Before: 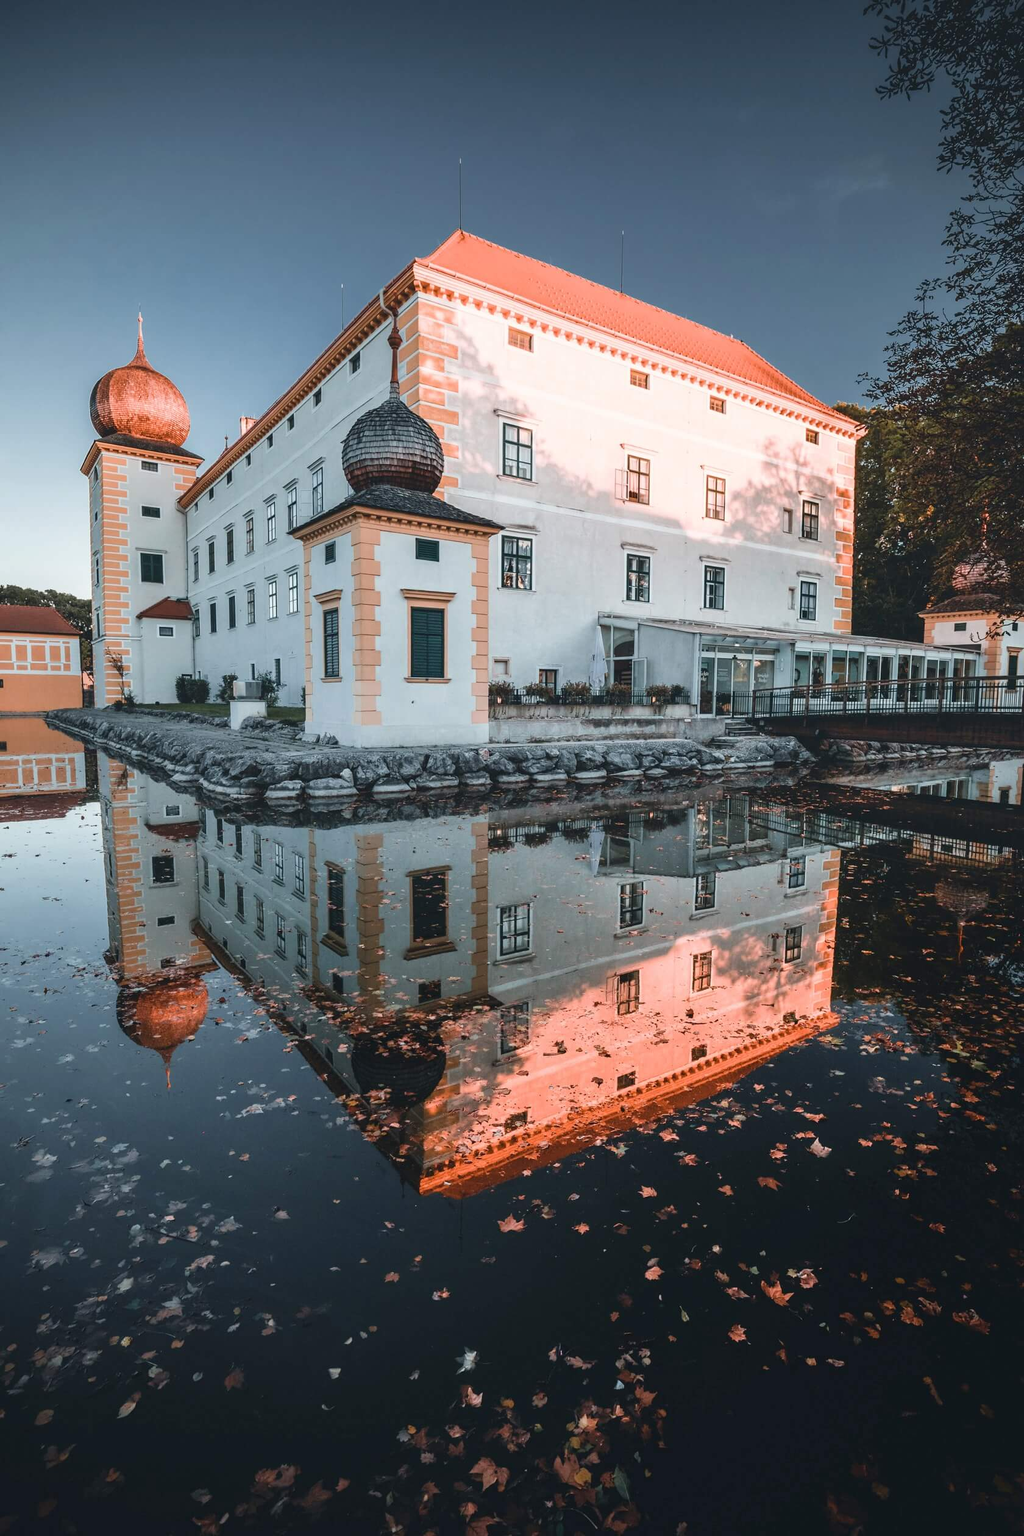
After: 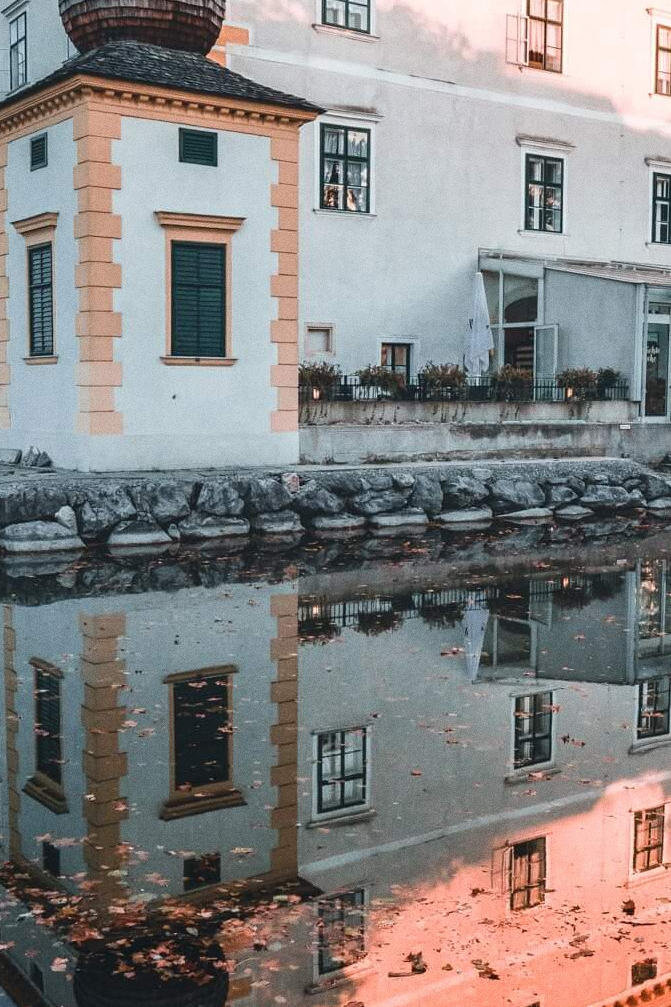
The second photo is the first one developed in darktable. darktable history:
grain: strength 26%
crop: left 30%, top 30%, right 30%, bottom 30%
